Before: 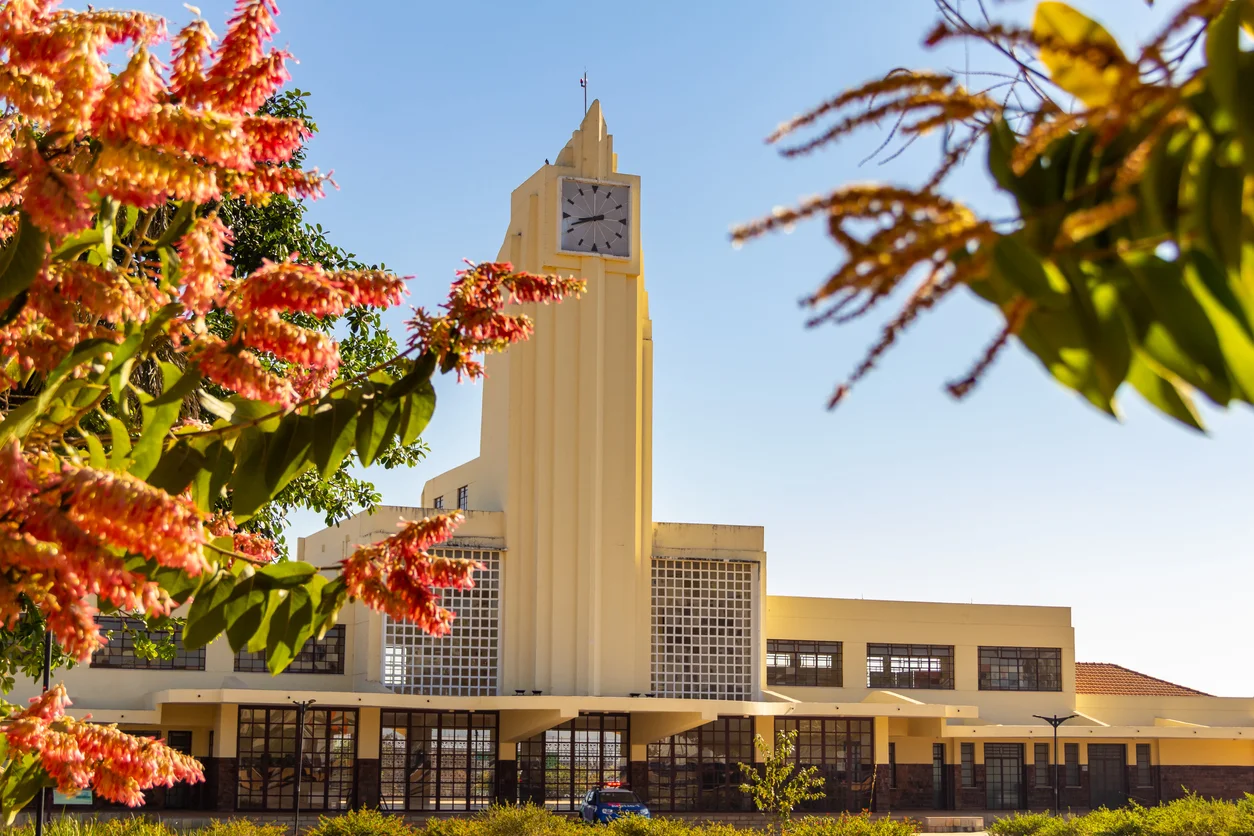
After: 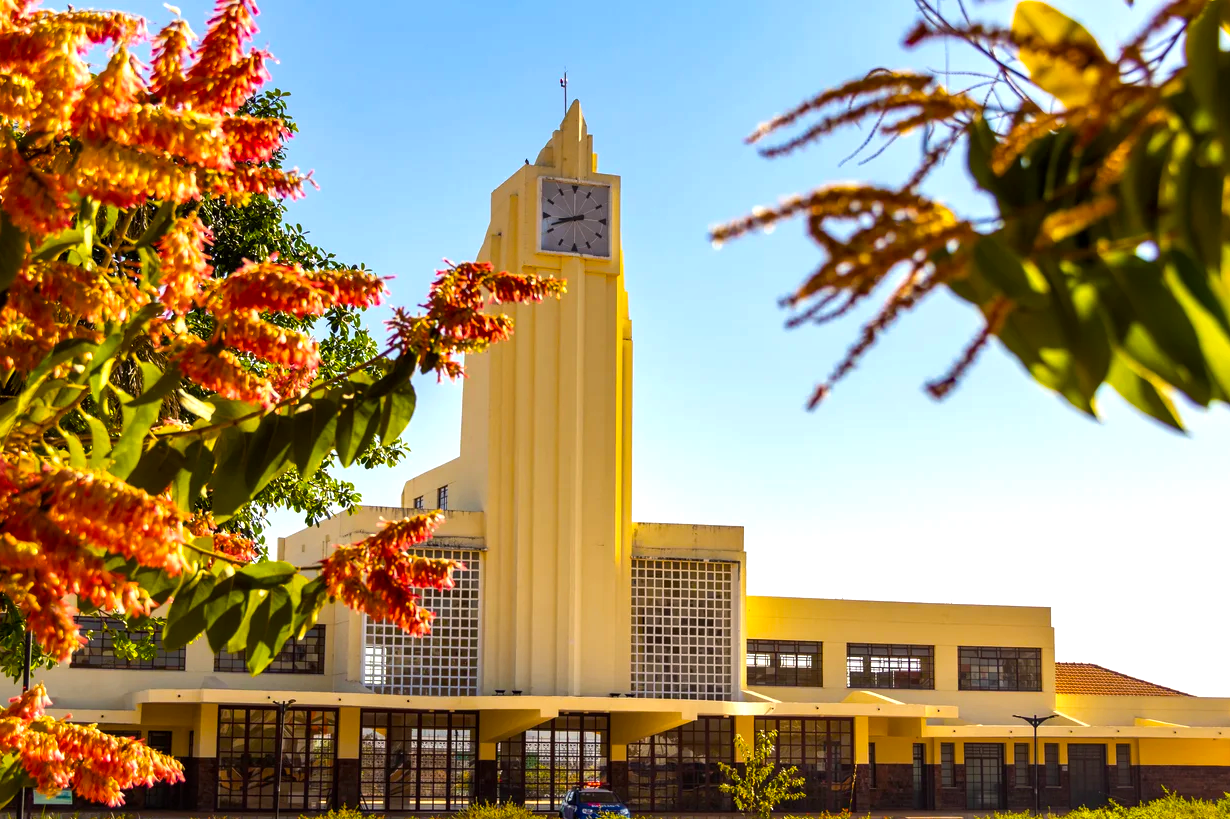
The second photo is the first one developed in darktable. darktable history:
crop: left 1.633%, right 0.276%, bottom 1.958%
local contrast: mode bilateral grid, contrast 20, coarseness 50, detail 120%, midtone range 0.2
color balance rgb: perceptual saturation grading › global saturation 31.16%, perceptual brilliance grading › highlights 10.463%, perceptual brilliance grading › shadows -10.943%, global vibrance 20%
